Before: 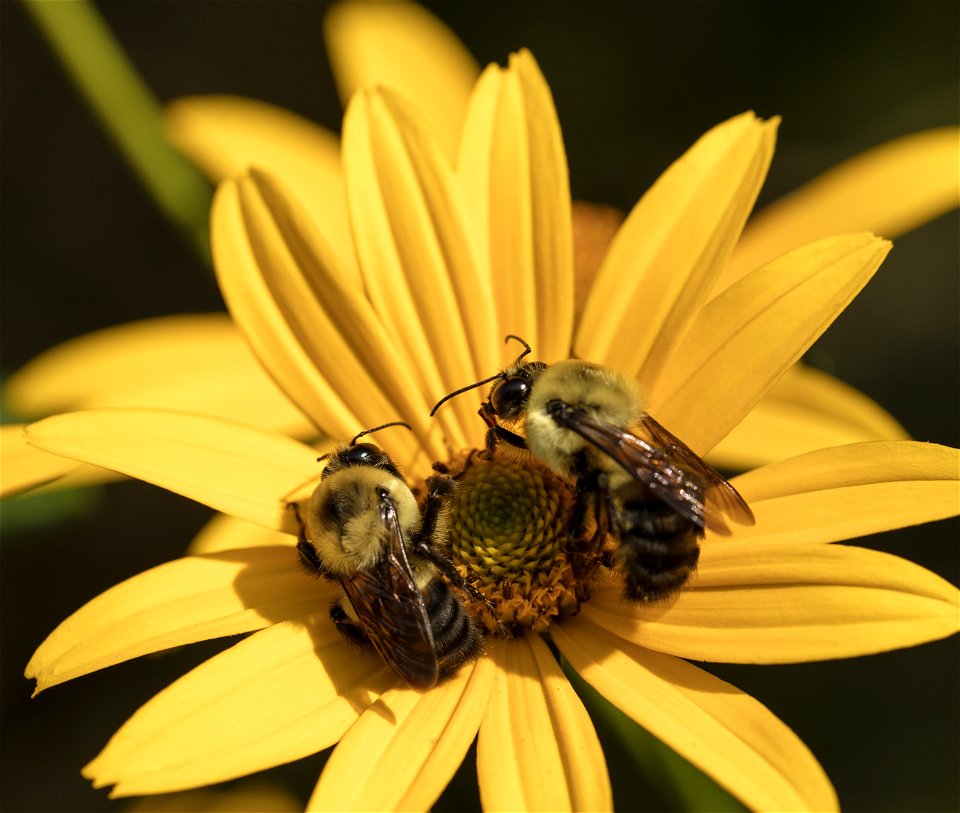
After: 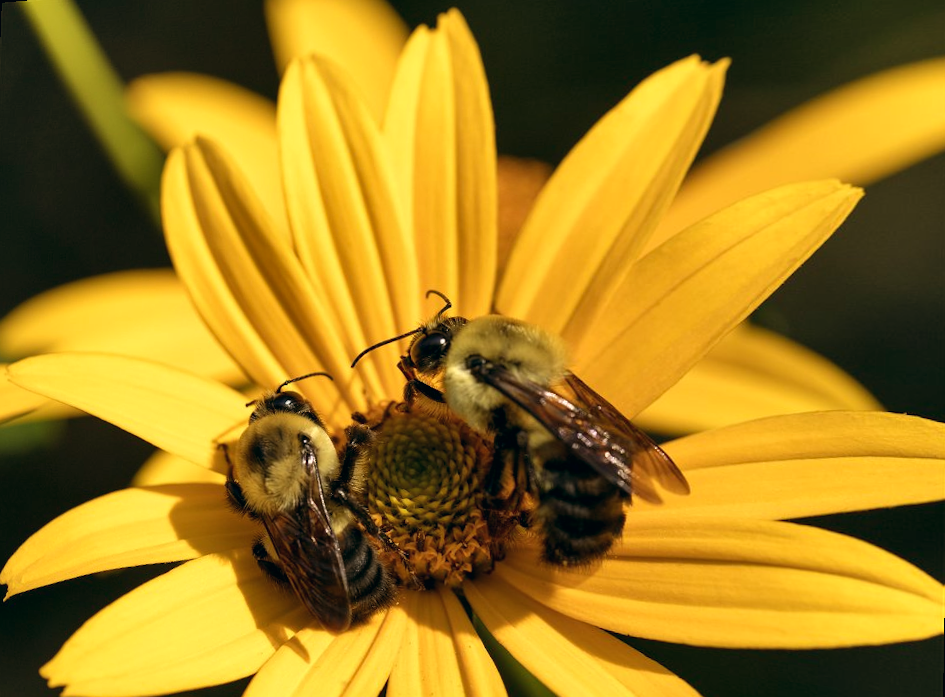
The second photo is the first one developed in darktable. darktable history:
rotate and perspective: rotation 1.69°, lens shift (vertical) -0.023, lens shift (horizontal) -0.291, crop left 0.025, crop right 0.988, crop top 0.092, crop bottom 0.842
color balance: lift [1, 0.998, 1.001, 1.002], gamma [1, 1.02, 1, 0.98], gain [1, 1.02, 1.003, 0.98]
shadows and highlights: shadows 49, highlights -41, soften with gaussian
